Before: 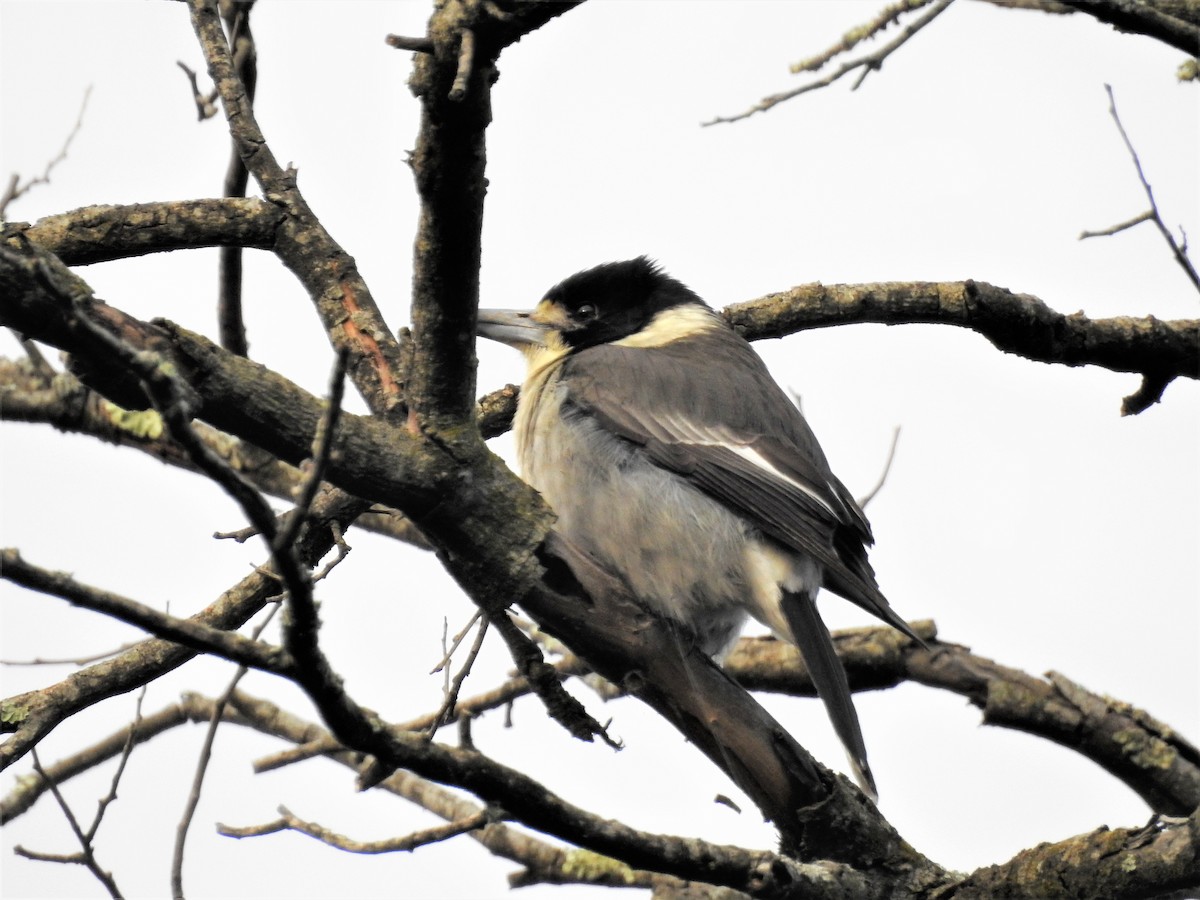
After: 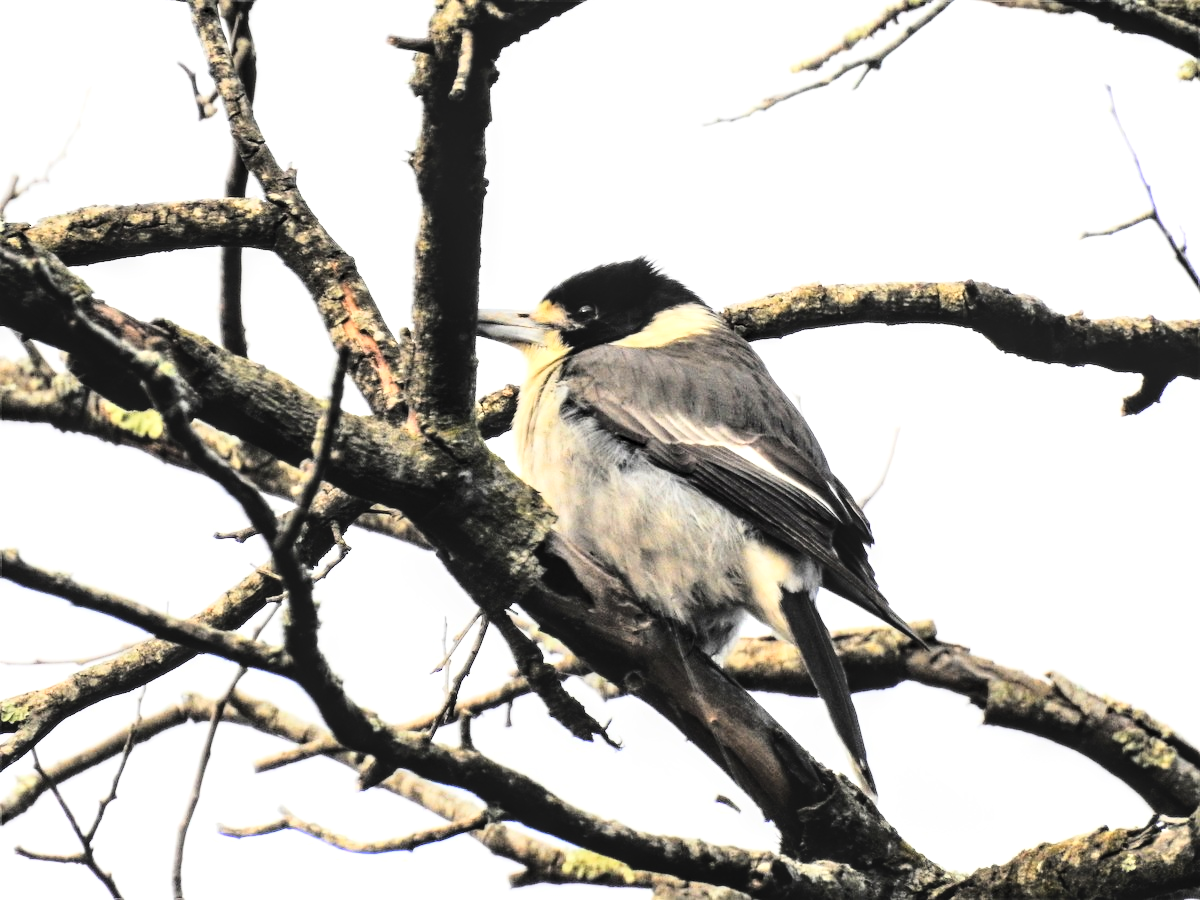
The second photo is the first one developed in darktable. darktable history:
base curve: curves: ch0 [(0, 0) (0.028, 0.03) (0.121, 0.232) (0.46, 0.748) (0.859, 0.968) (1, 1)]
local contrast: on, module defaults
tone equalizer: -8 EV -0.75 EV, -7 EV -0.7 EV, -6 EV -0.6 EV, -5 EV -0.4 EV, -3 EV 0.4 EV, -2 EV 0.6 EV, -1 EV 0.7 EV, +0 EV 0.75 EV, edges refinement/feathering 500, mask exposure compensation -1.57 EV, preserve details no
